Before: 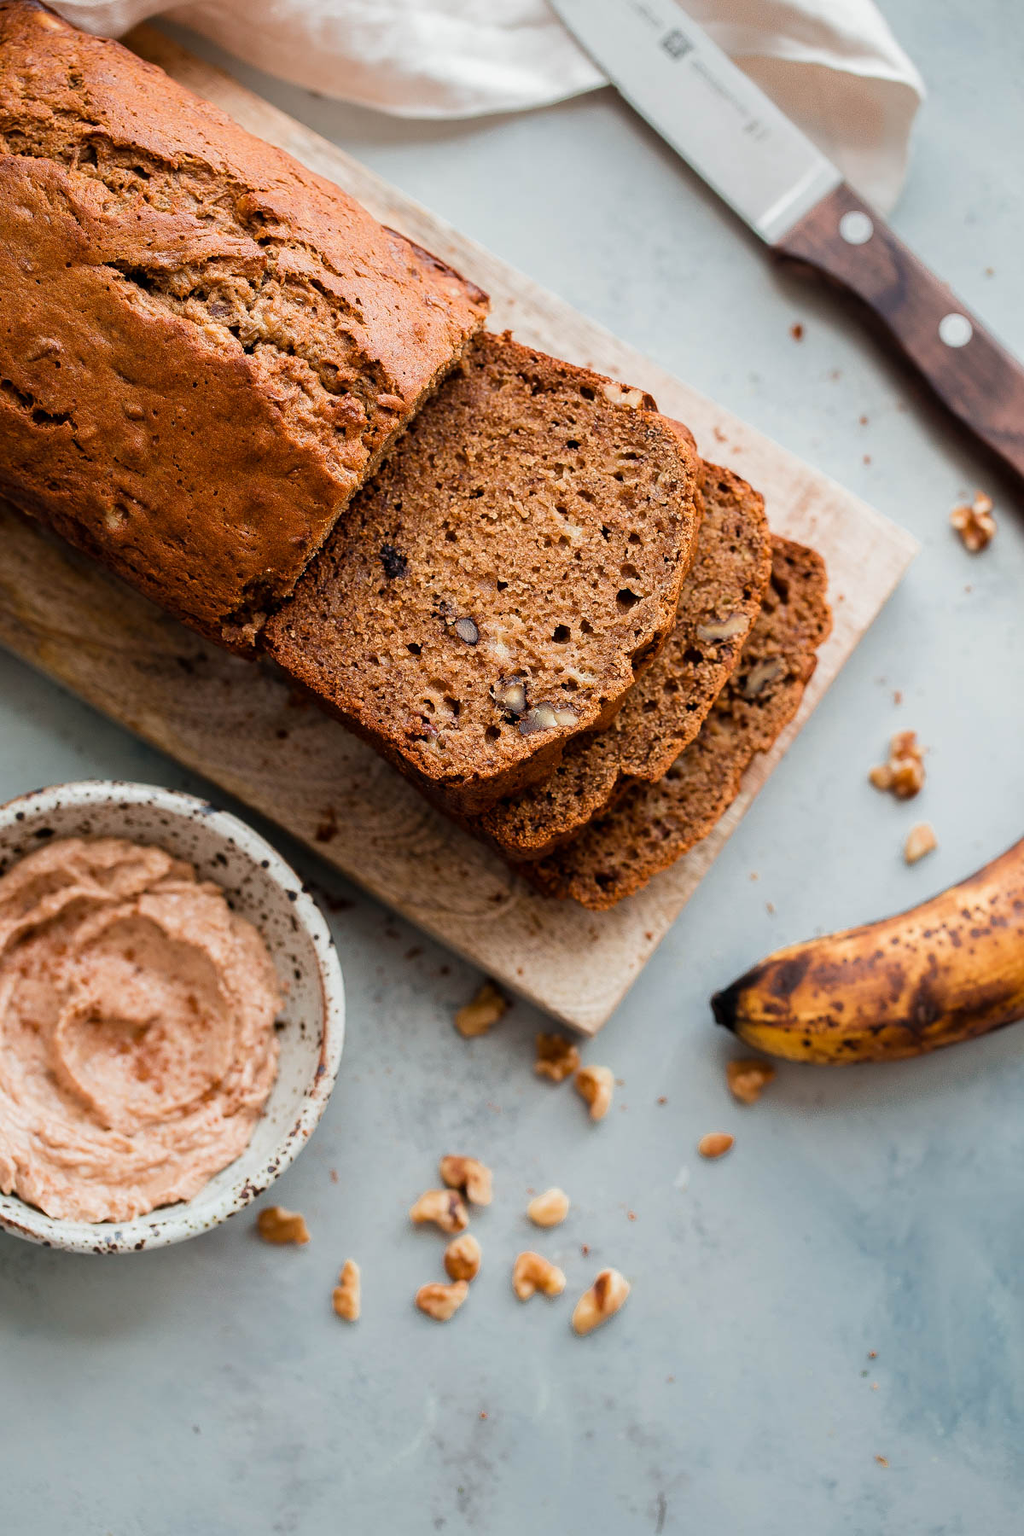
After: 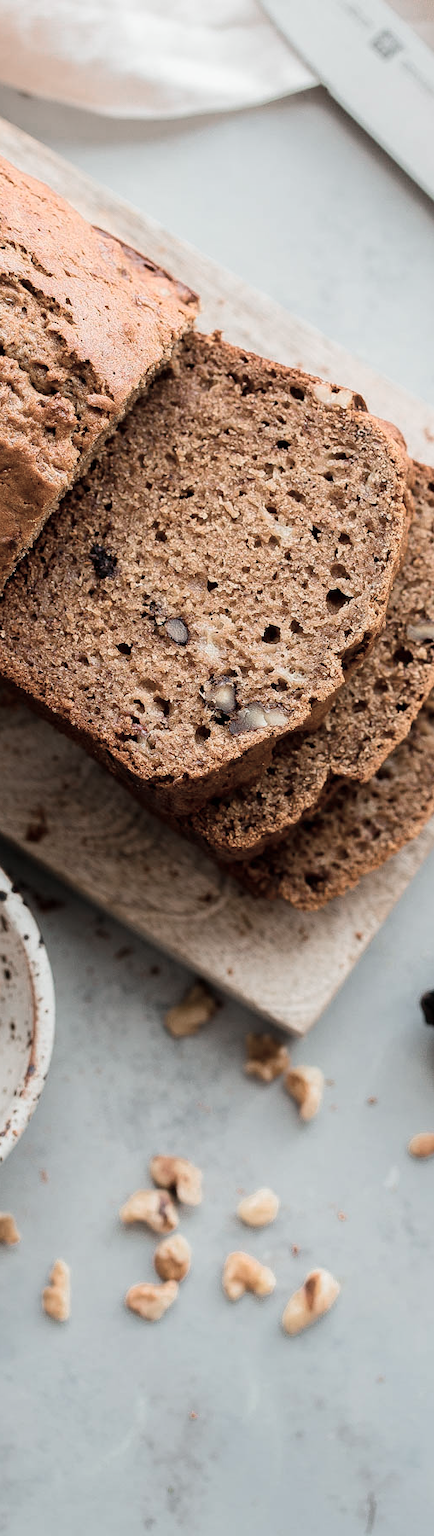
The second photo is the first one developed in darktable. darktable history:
crop: left 28.35%, right 29.198%
shadows and highlights: shadows -23.34, highlights 46.33, soften with gaussian
color zones: curves: ch0 [(0, 0.559) (0.153, 0.551) (0.229, 0.5) (0.429, 0.5) (0.571, 0.5) (0.714, 0.5) (0.857, 0.5) (1, 0.559)]; ch1 [(0, 0.417) (0.112, 0.336) (0.213, 0.26) (0.429, 0.34) (0.571, 0.35) (0.683, 0.331) (0.857, 0.344) (1, 0.417)]
